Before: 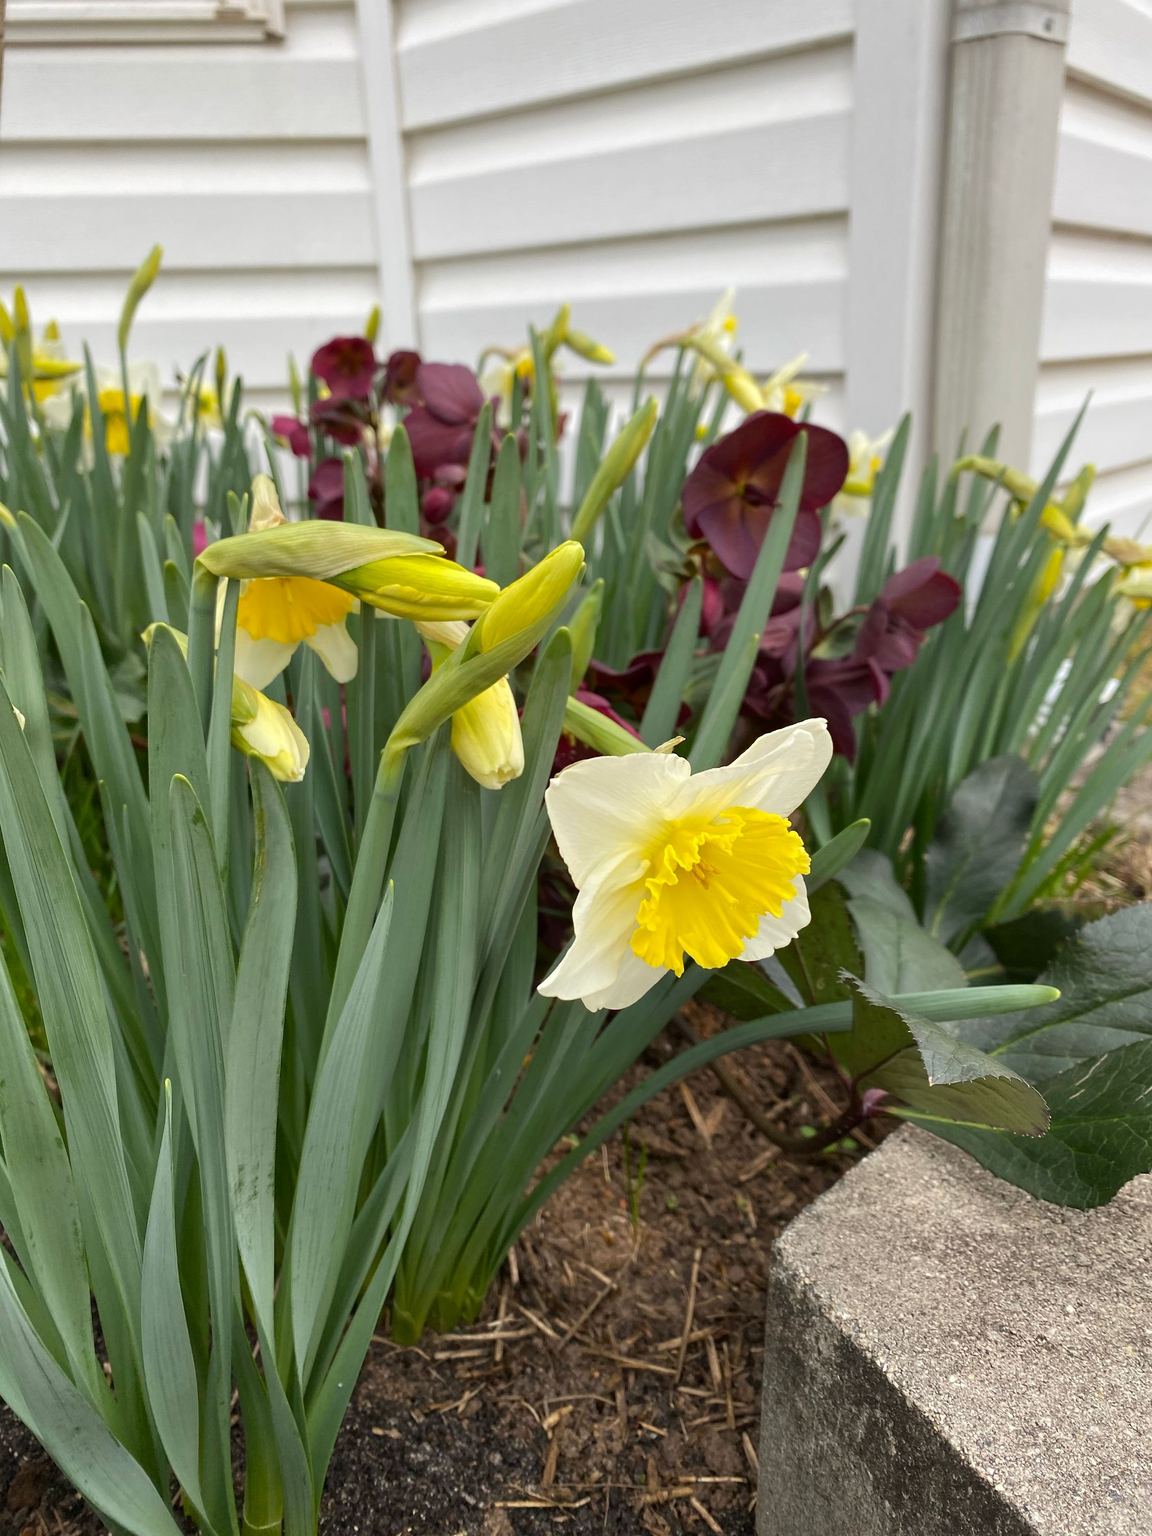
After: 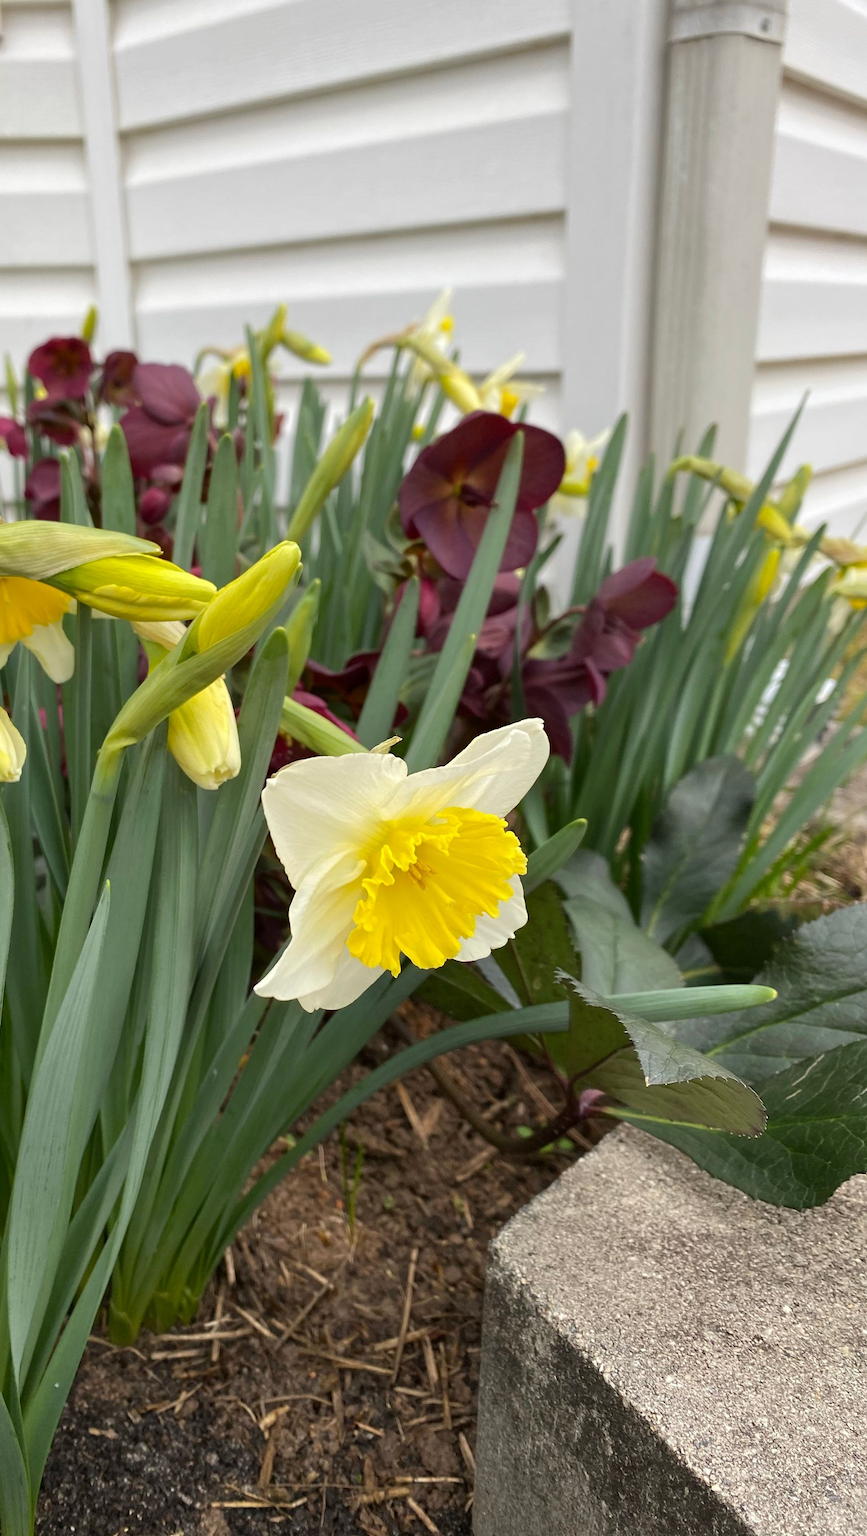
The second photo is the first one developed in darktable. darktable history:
crop and rotate: left 24.661%
